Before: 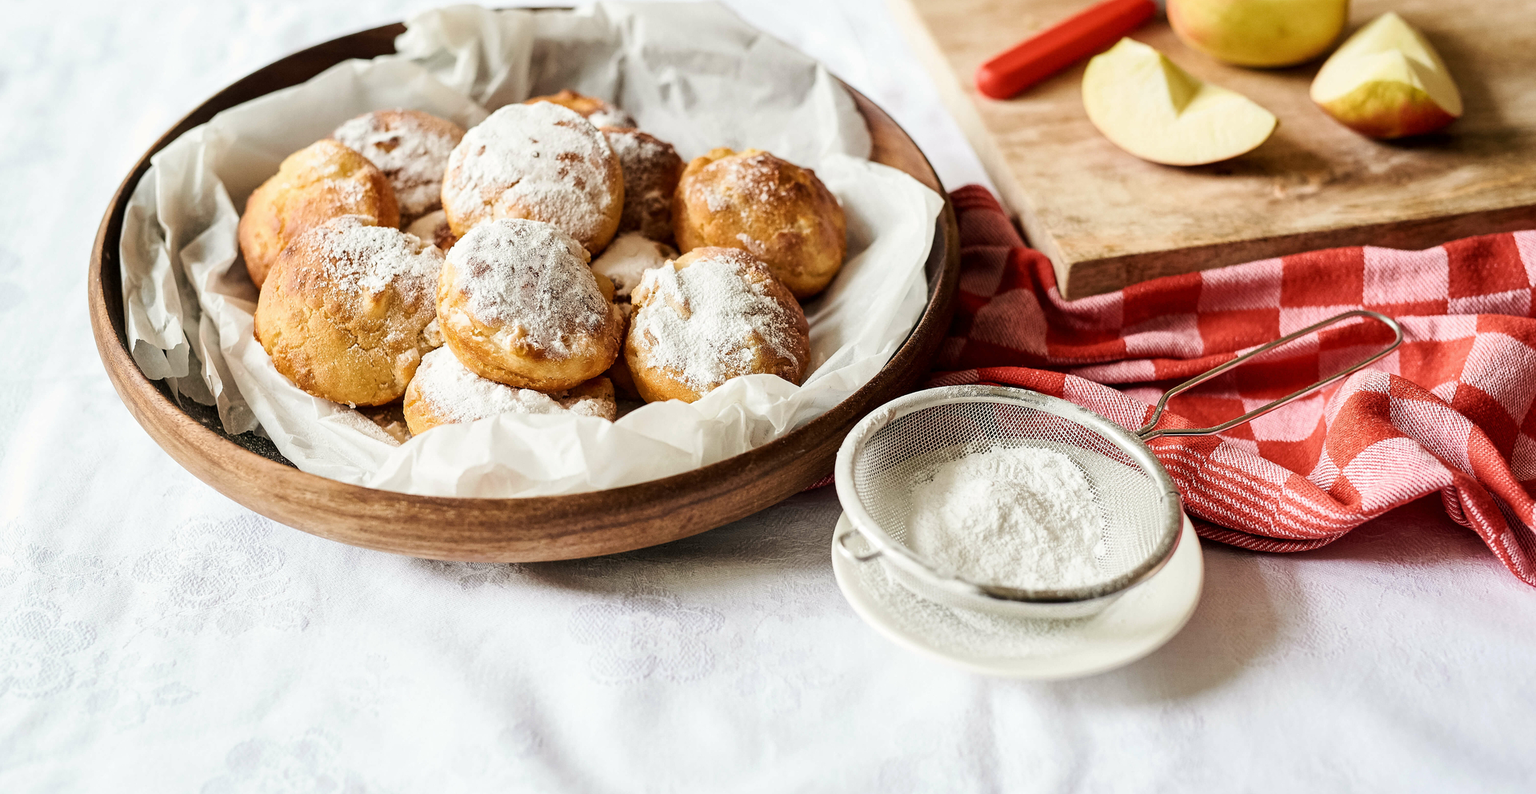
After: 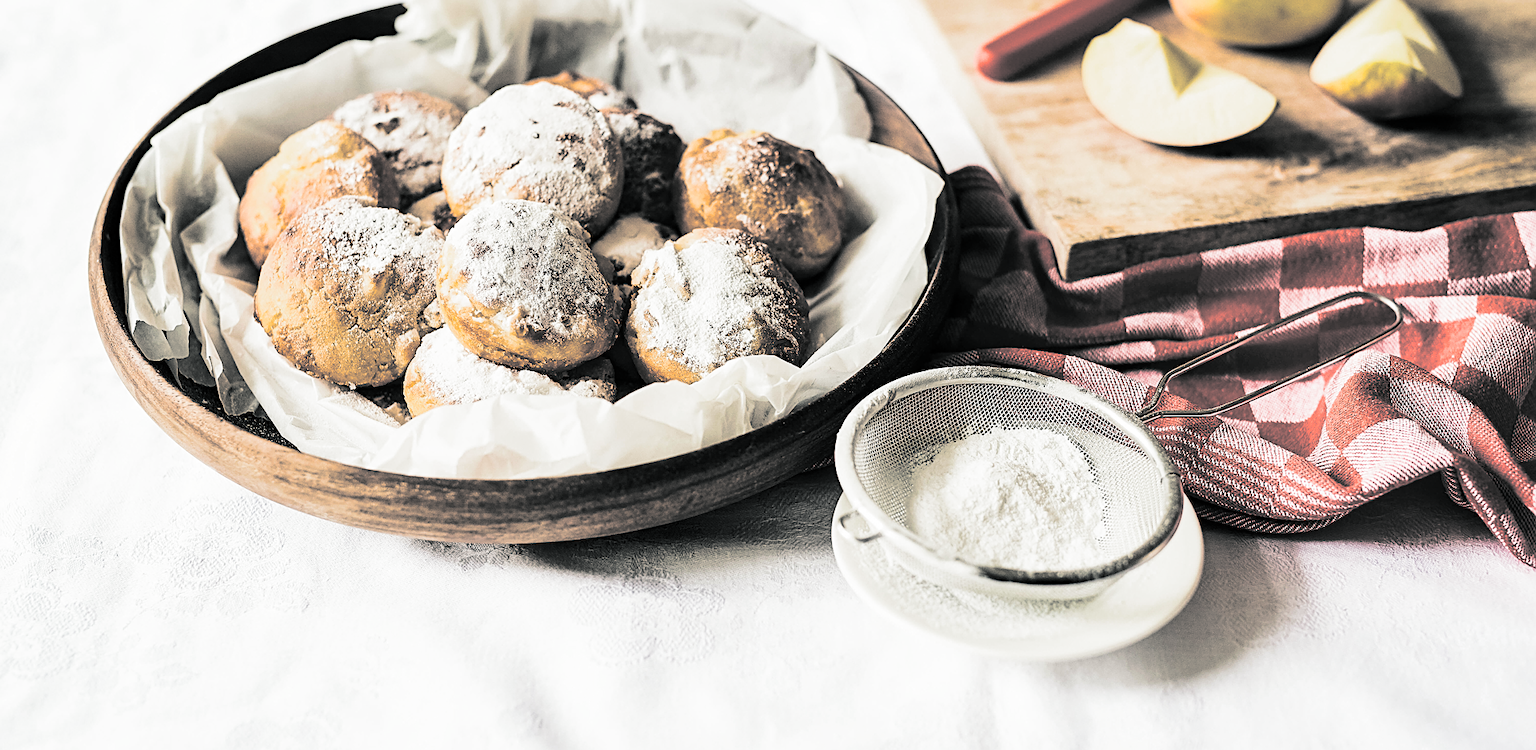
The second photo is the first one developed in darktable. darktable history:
sharpen: on, module defaults
crop and rotate: top 2.479%, bottom 3.018%
split-toning: shadows › hue 190.8°, shadows › saturation 0.05, highlights › hue 54°, highlights › saturation 0.05, compress 0%
contrast brightness saturation: contrast 0.28
